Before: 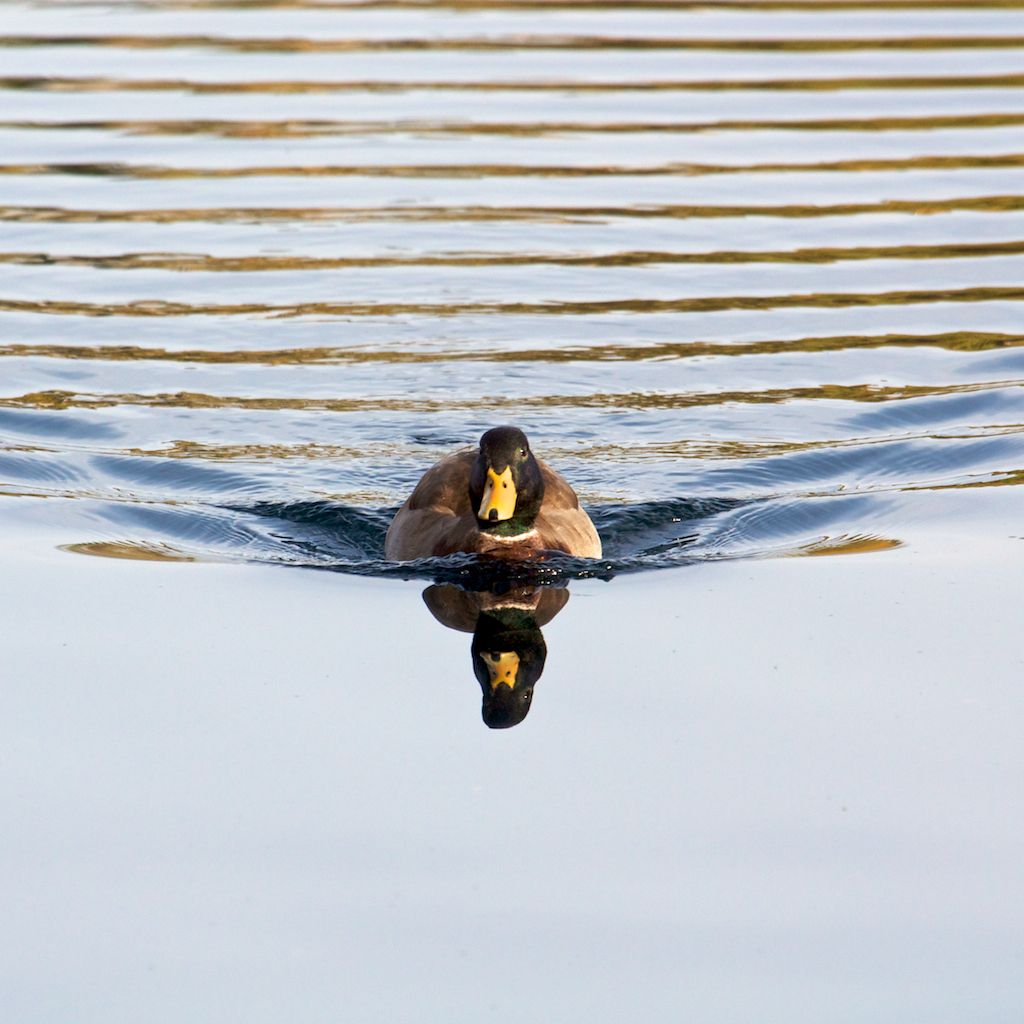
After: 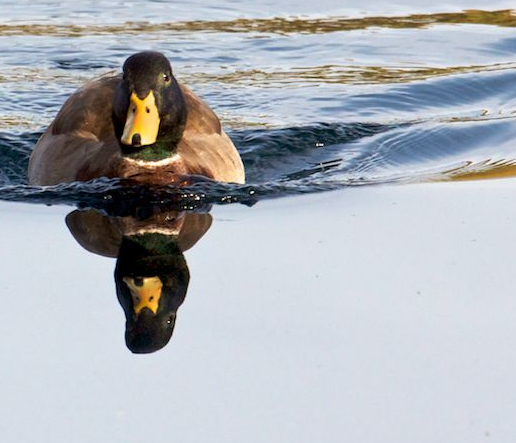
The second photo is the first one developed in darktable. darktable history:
crop: left 34.93%, top 36.67%, right 14.615%, bottom 20.025%
